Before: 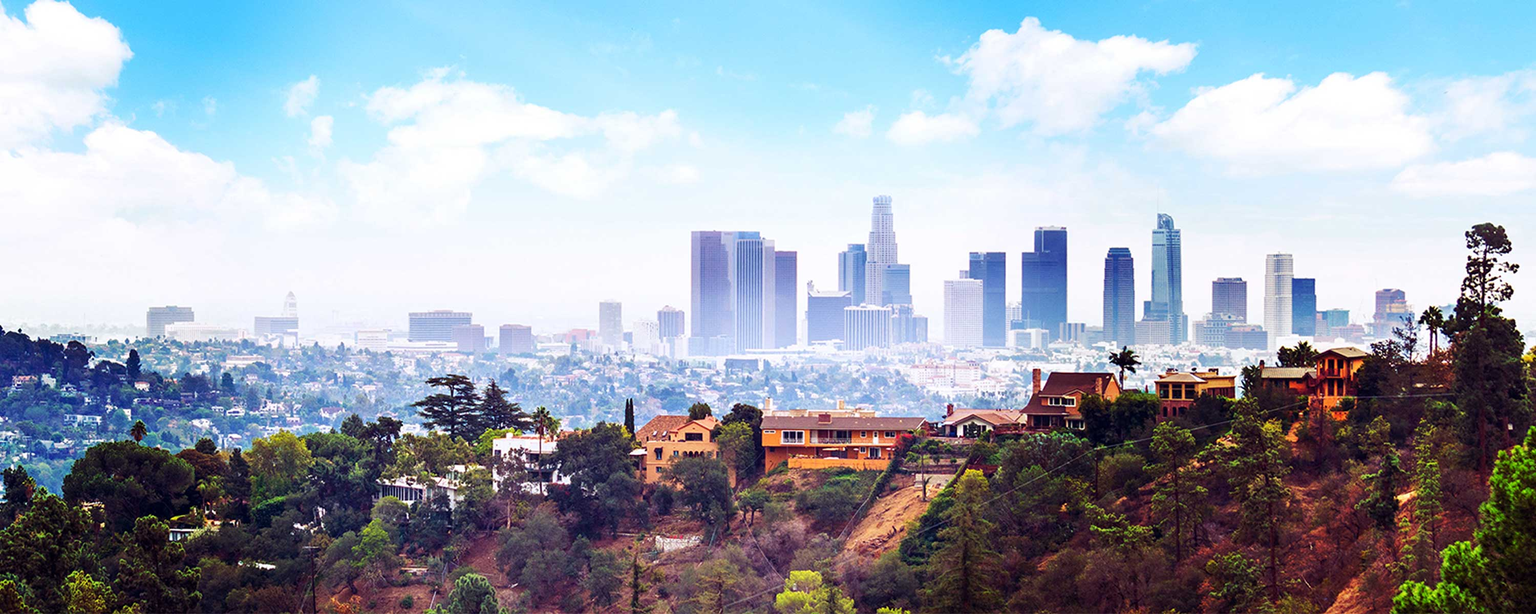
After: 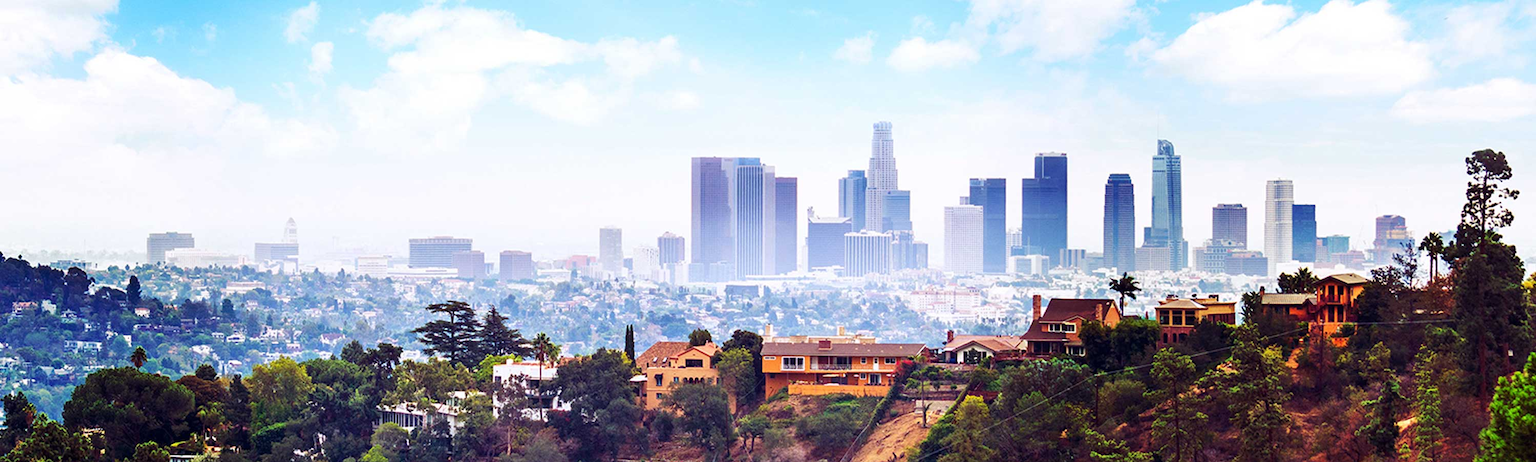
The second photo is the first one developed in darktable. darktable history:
crop and rotate: top 12.106%, bottom 12.507%
